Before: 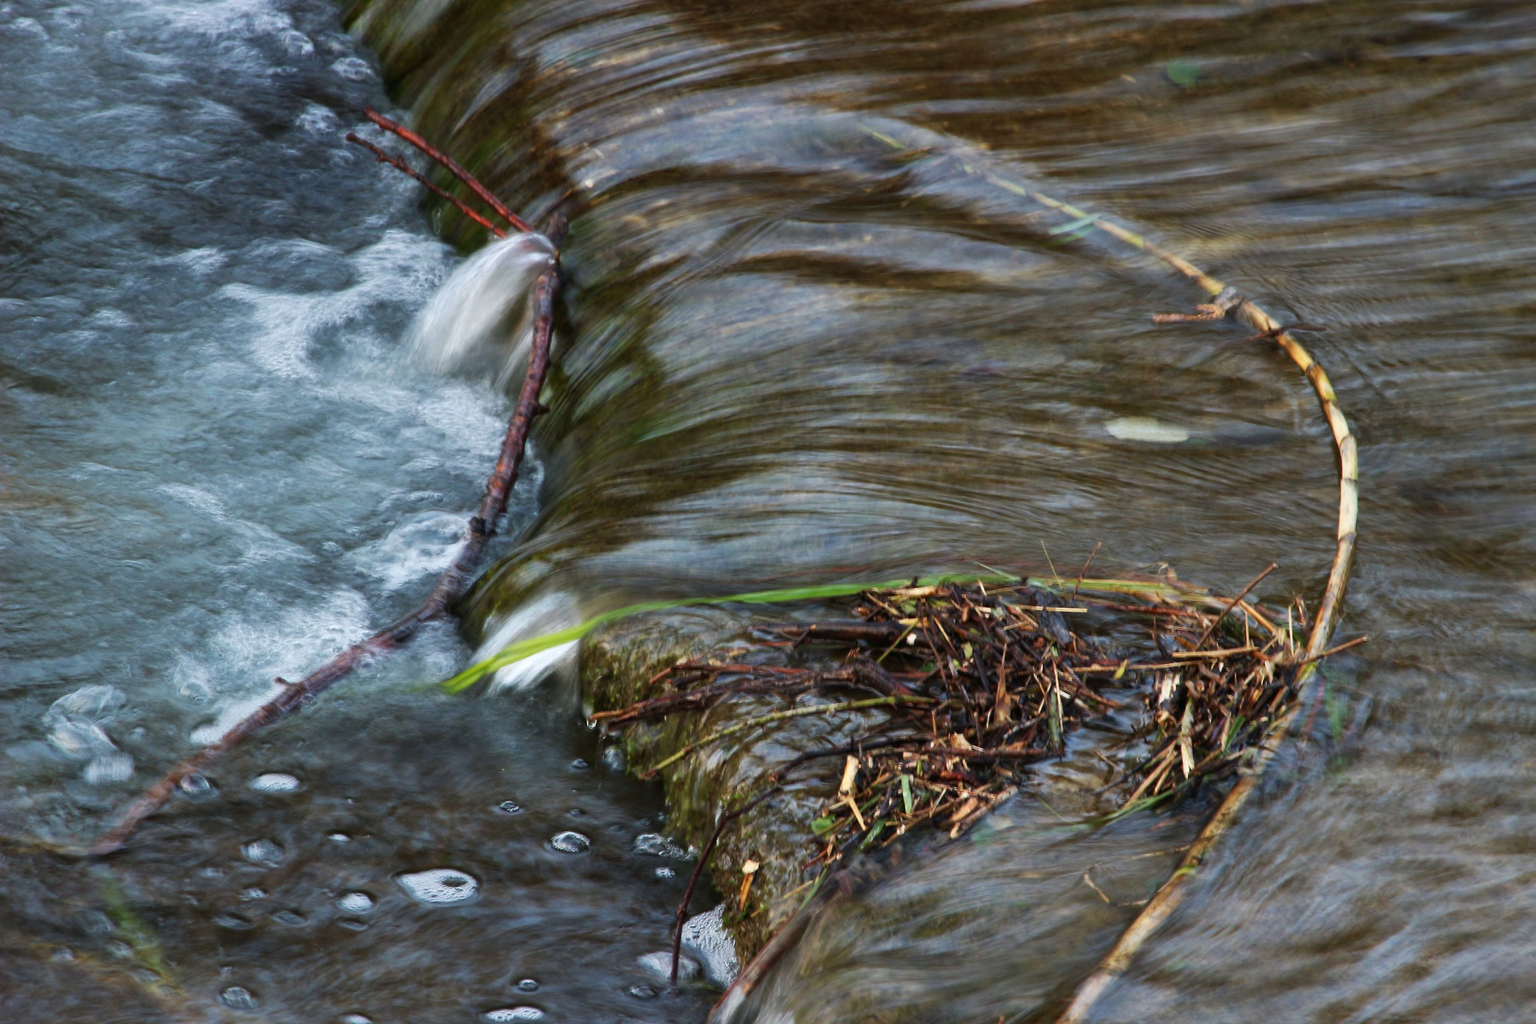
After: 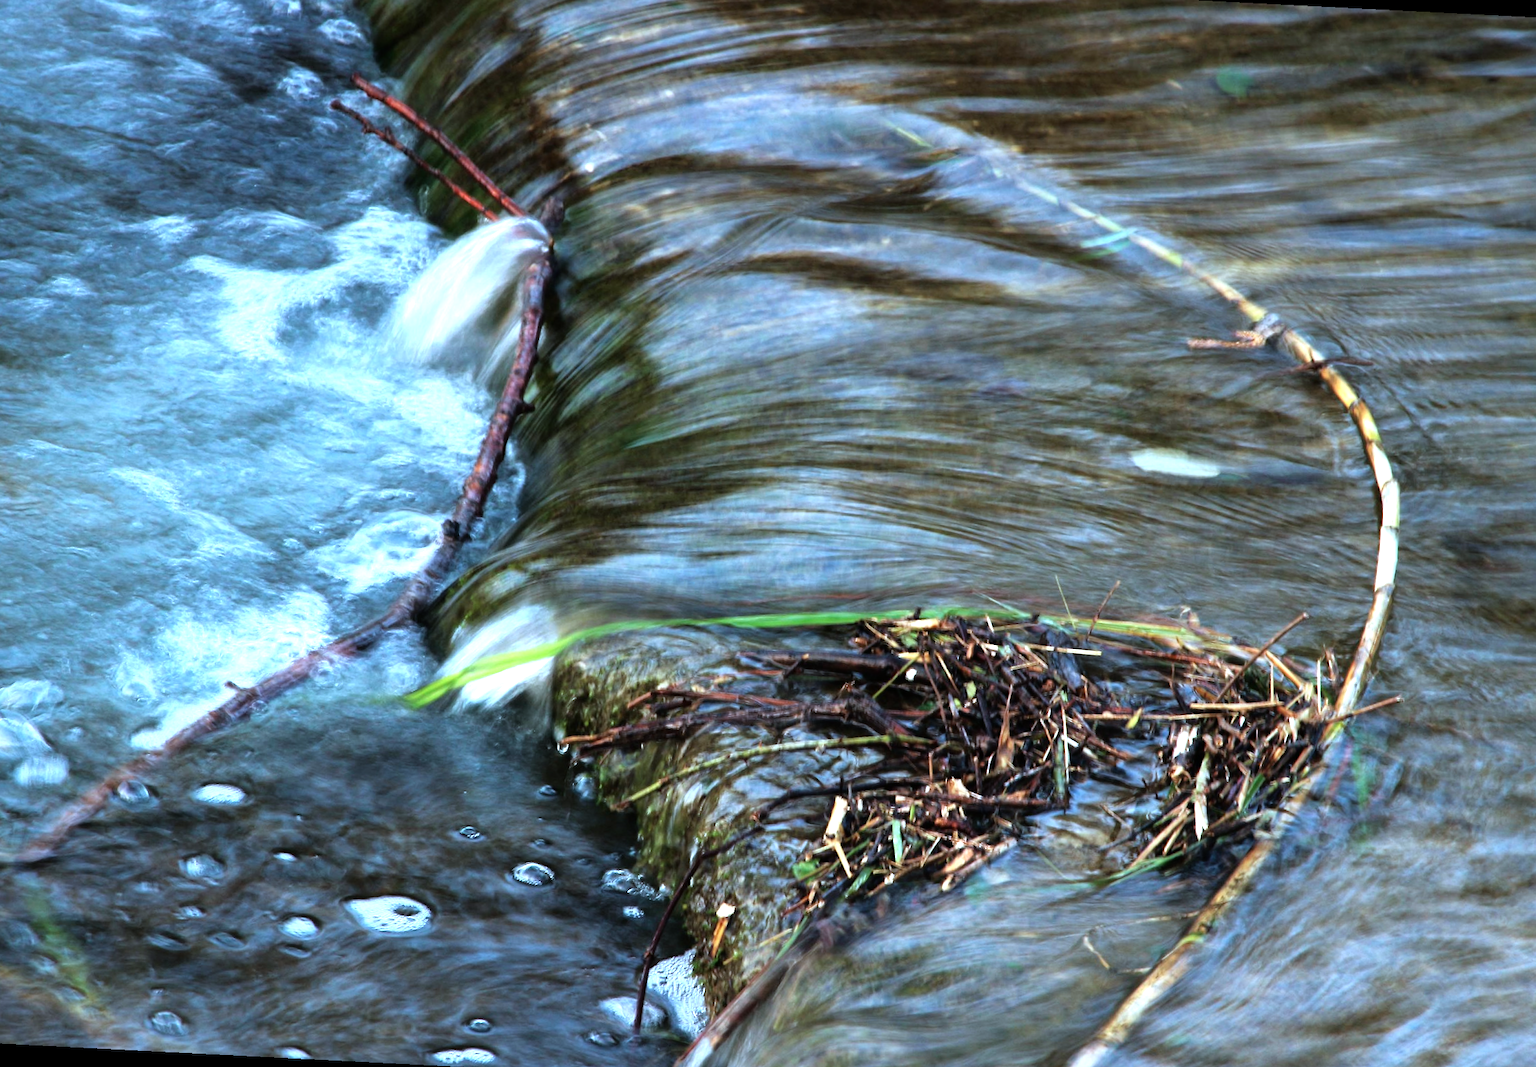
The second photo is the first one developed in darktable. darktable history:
tone equalizer: -8 EV -1.08 EV, -7 EV -1.04 EV, -6 EV -0.876 EV, -5 EV -0.597 EV, -3 EV 0.603 EV, -2 EV 0.882 EV, -1 EV 1.01 EV, +0 EV 1.07 EV
color calibration: illuminant as shot in camera, x 0.385, y 0.38, temperature 3982.19 K
crop and rotate: angle -2.9°, left 5.274%, top 5.226%, right 4.652%, bottom 4.589%
